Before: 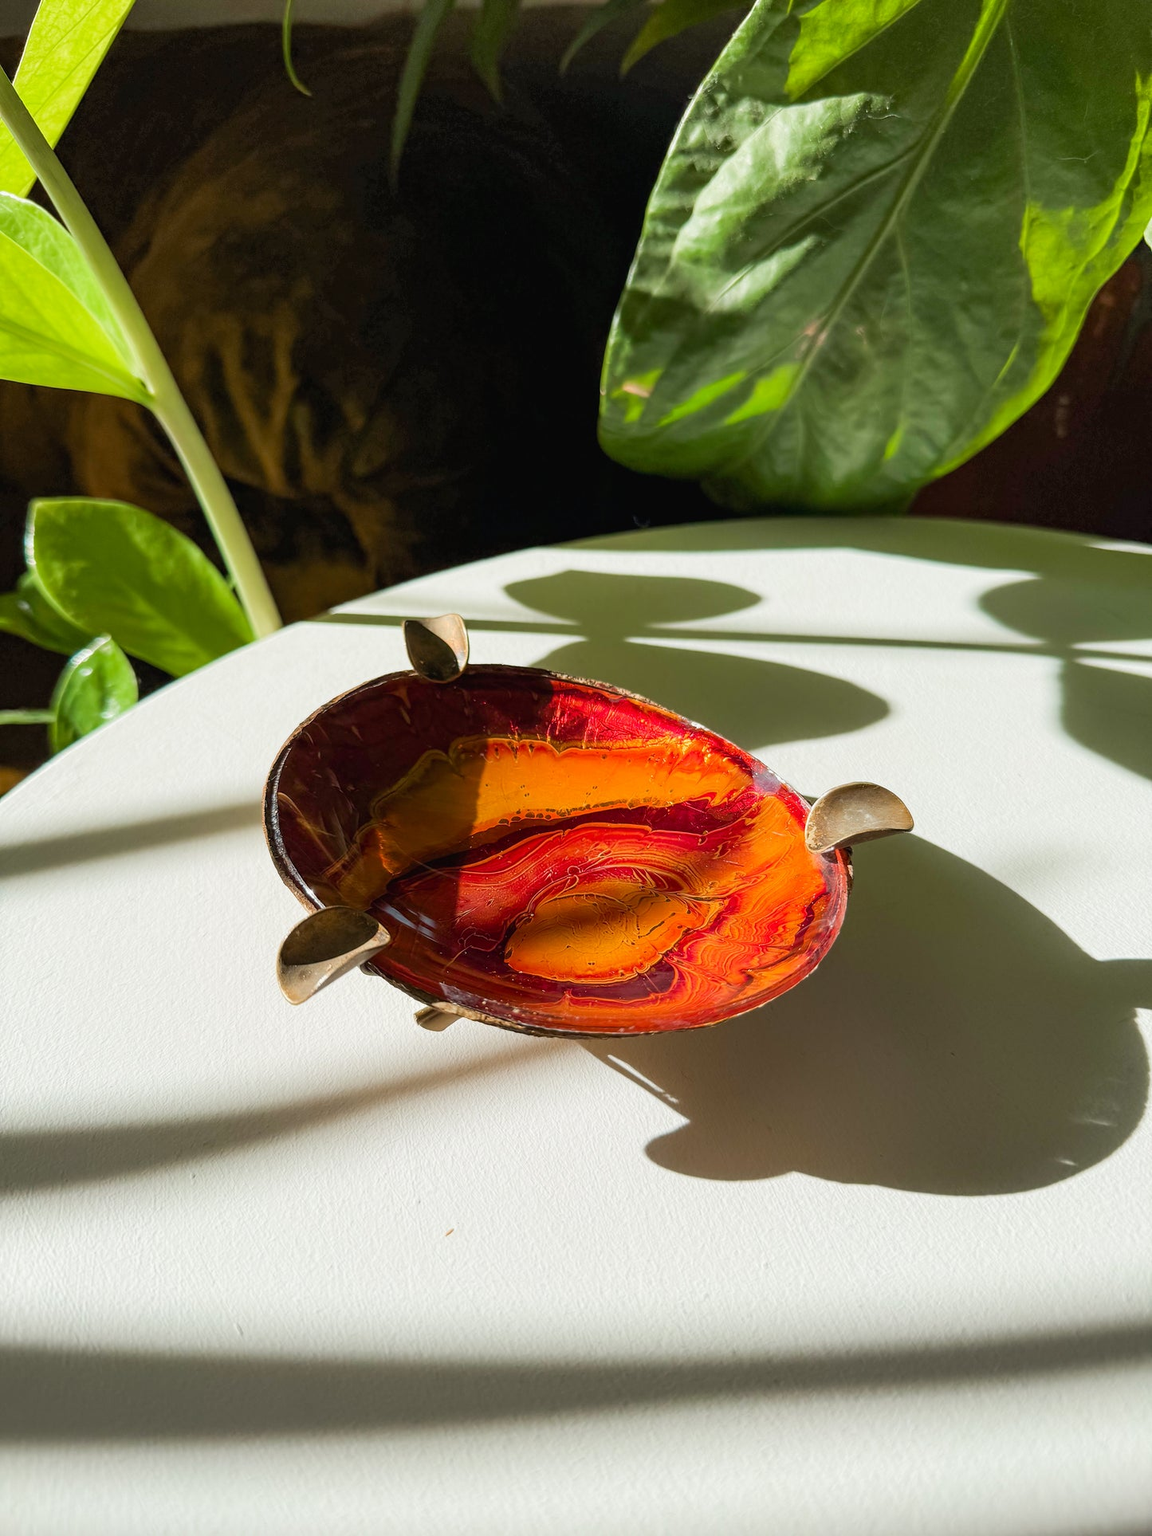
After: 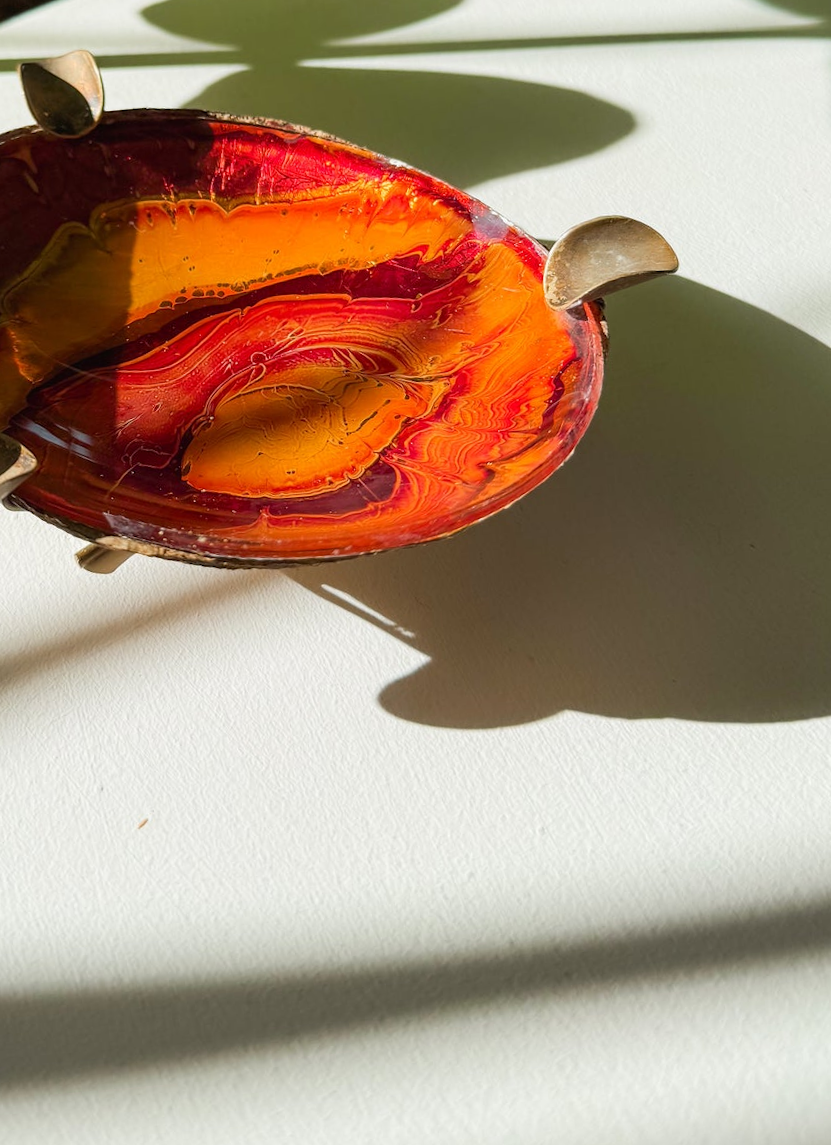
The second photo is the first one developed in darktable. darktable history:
crop: left 34.479%, top 38.822%, right 13.718%, bottom 5.172%
rotate and perspective: rotation -4.98°, automatic cropping off
